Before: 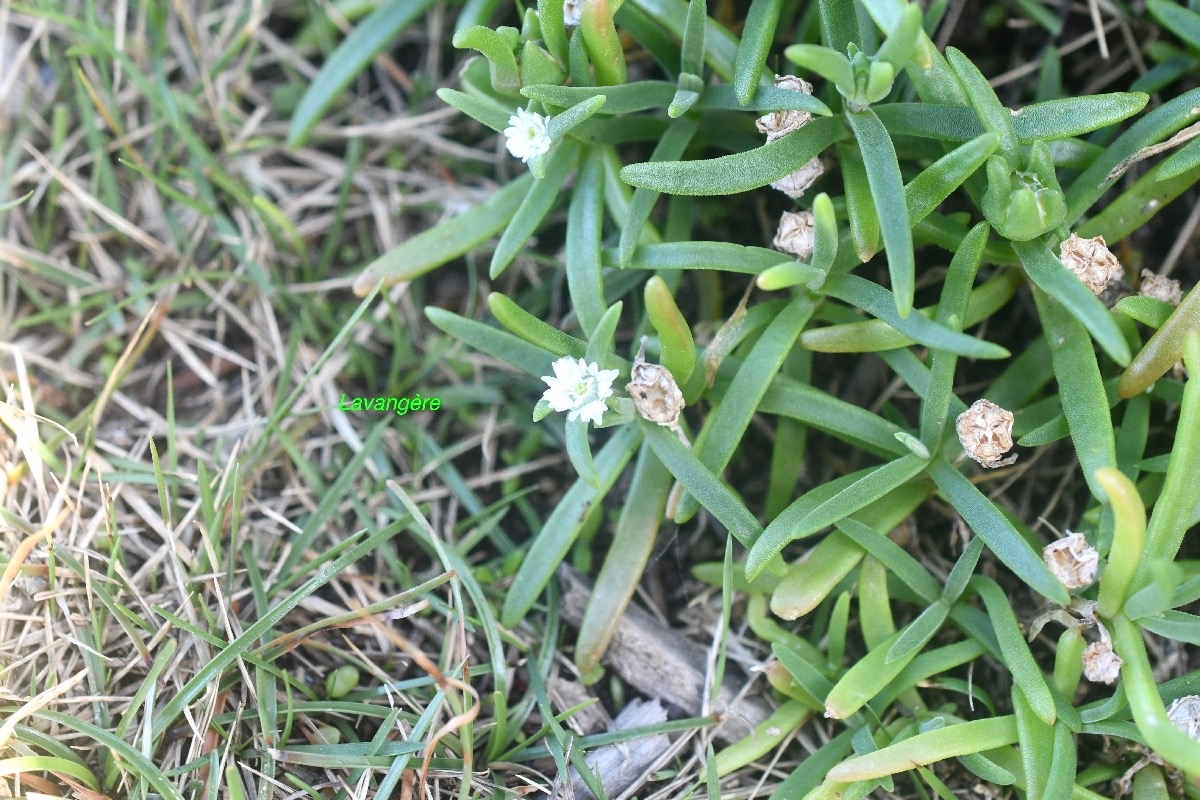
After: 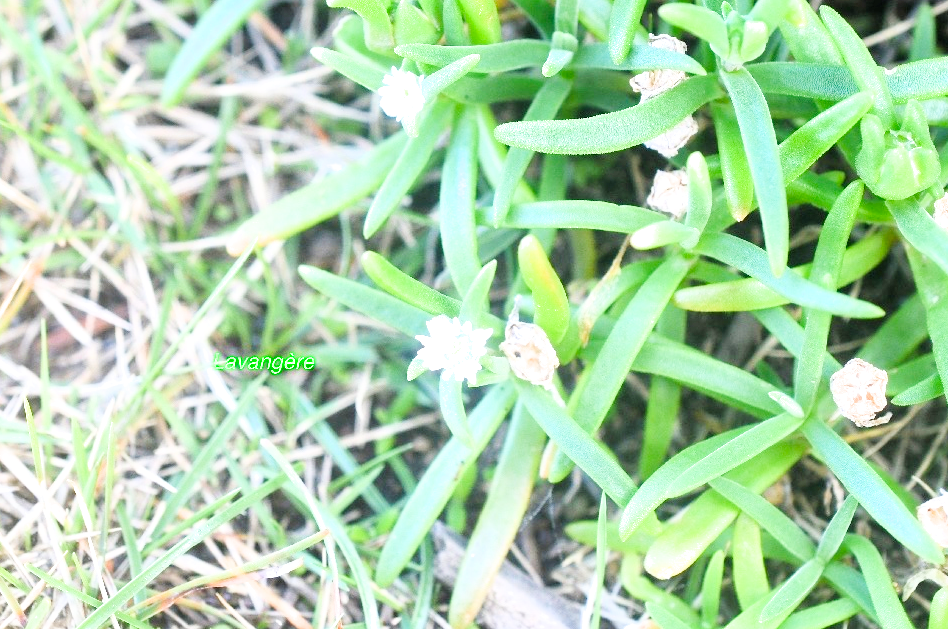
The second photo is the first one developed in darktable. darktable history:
color correction: highlights b* -0.037, saturation 1.29
filmic rgb: black relative exposure -5.07 EV, white relative exposure 3.96 EV, hardness 2.9, contrast 1.099
crop and rotate: left 10.522%, top 5.146%, right 10.449%, bottom 16.126%
exposure: exposure 2.057 EV, compensate highlight preservation false
